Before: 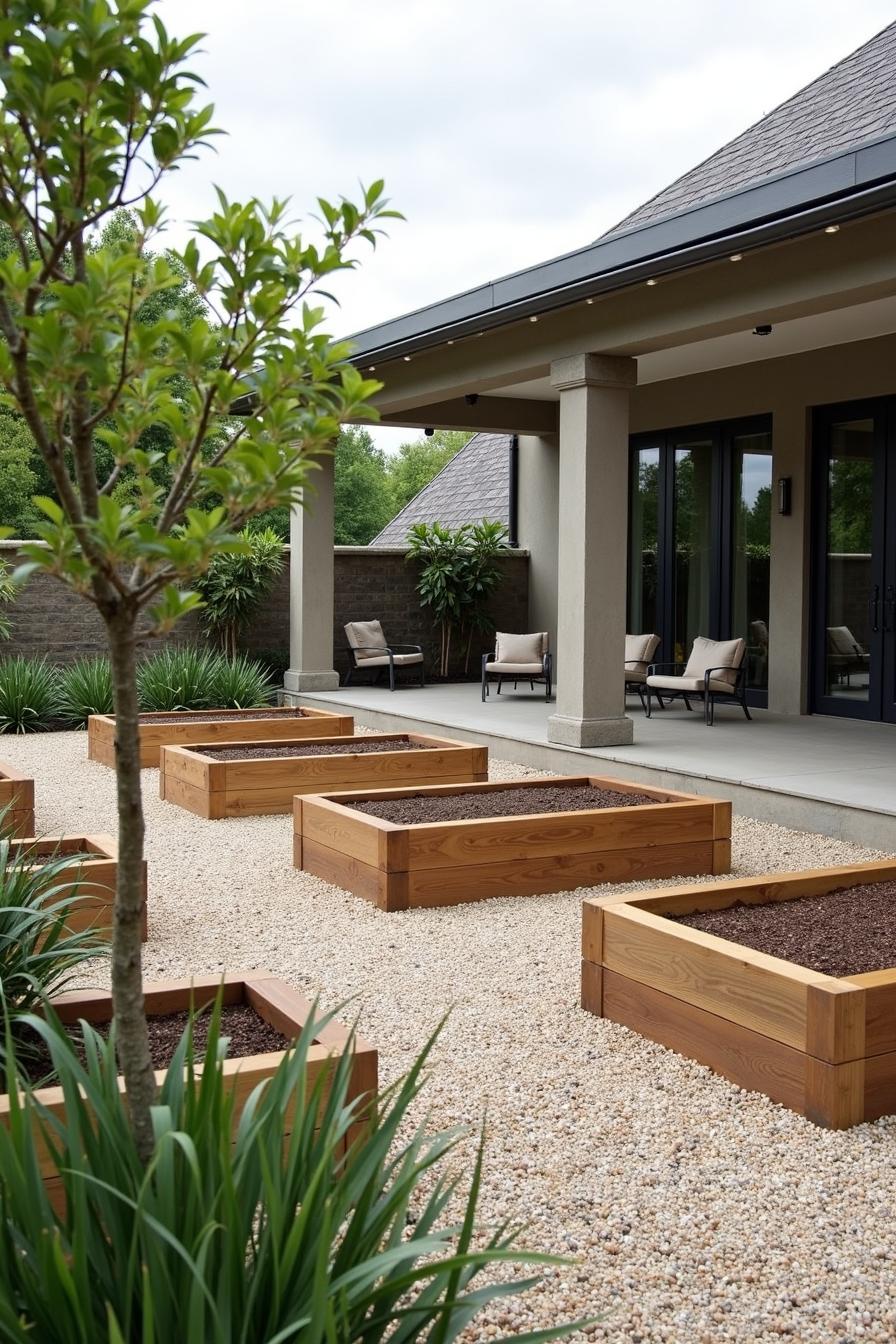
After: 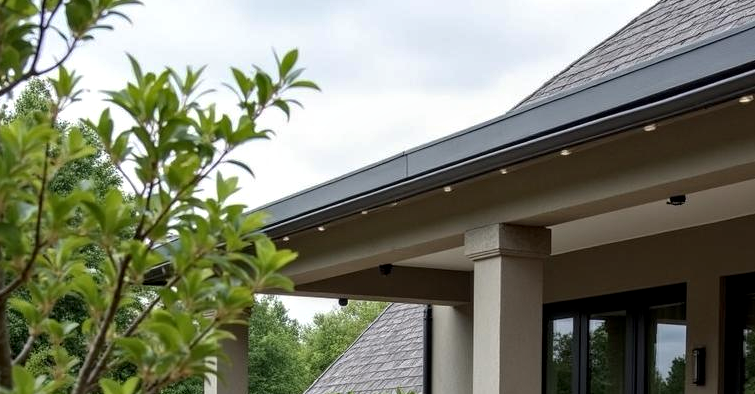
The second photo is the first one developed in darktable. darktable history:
local contrast: detail 130%
base curve: curves: ch0 [(0, 0) (0.74, 0.67) (1, 1)], preserve colors none
crop and rotate: left 9.621%, top 9.702%, right 6.065%, bottom 60.943%
